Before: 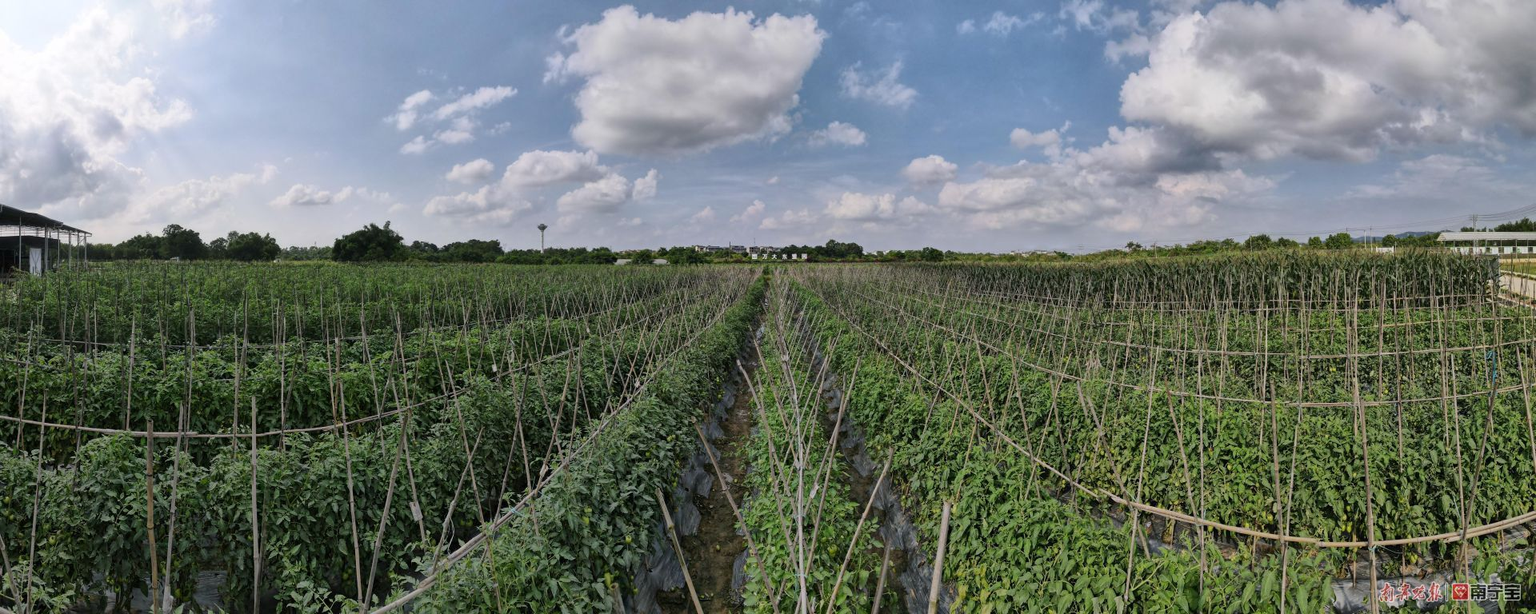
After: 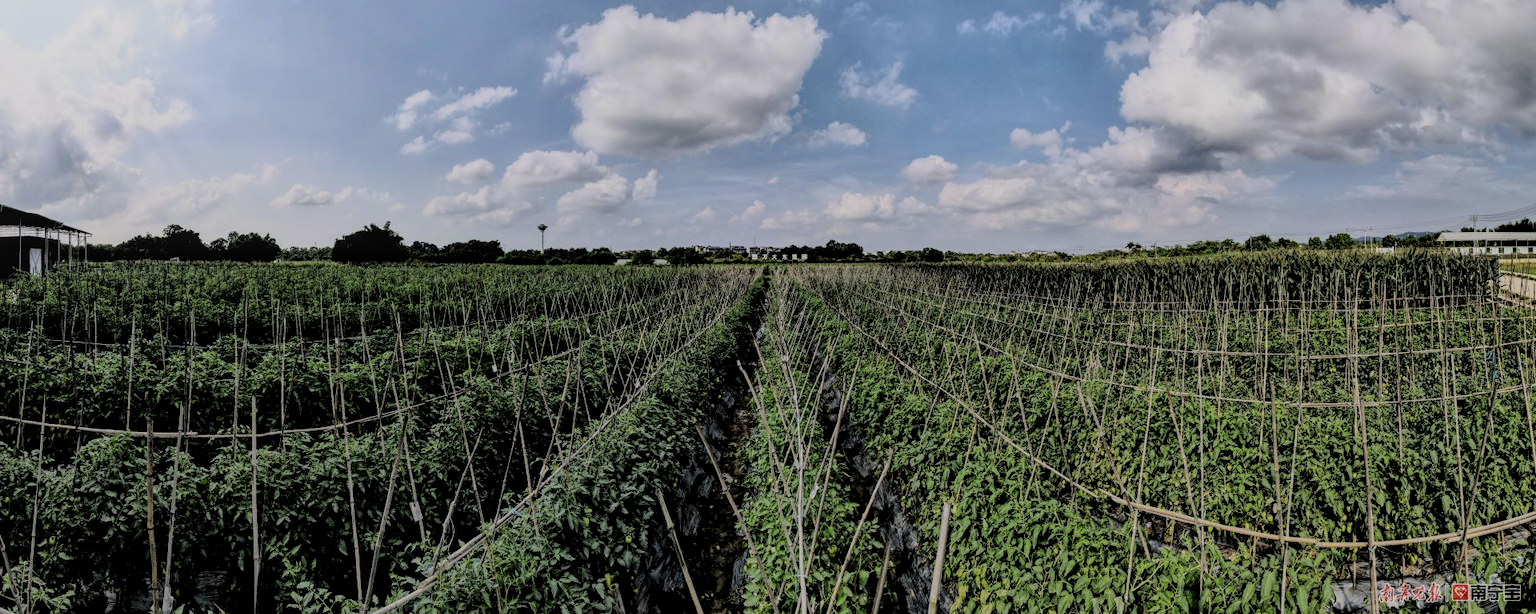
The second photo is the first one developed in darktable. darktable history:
filmic rgb: black relative exposure -2.93 EV, white relative exposure 4.56 EV, threshold 3.06 EV, hardness 1.7, contrast 1.238, color science v6 (2022), enable highlight reconstruction true
local contrast: on, module defaults
